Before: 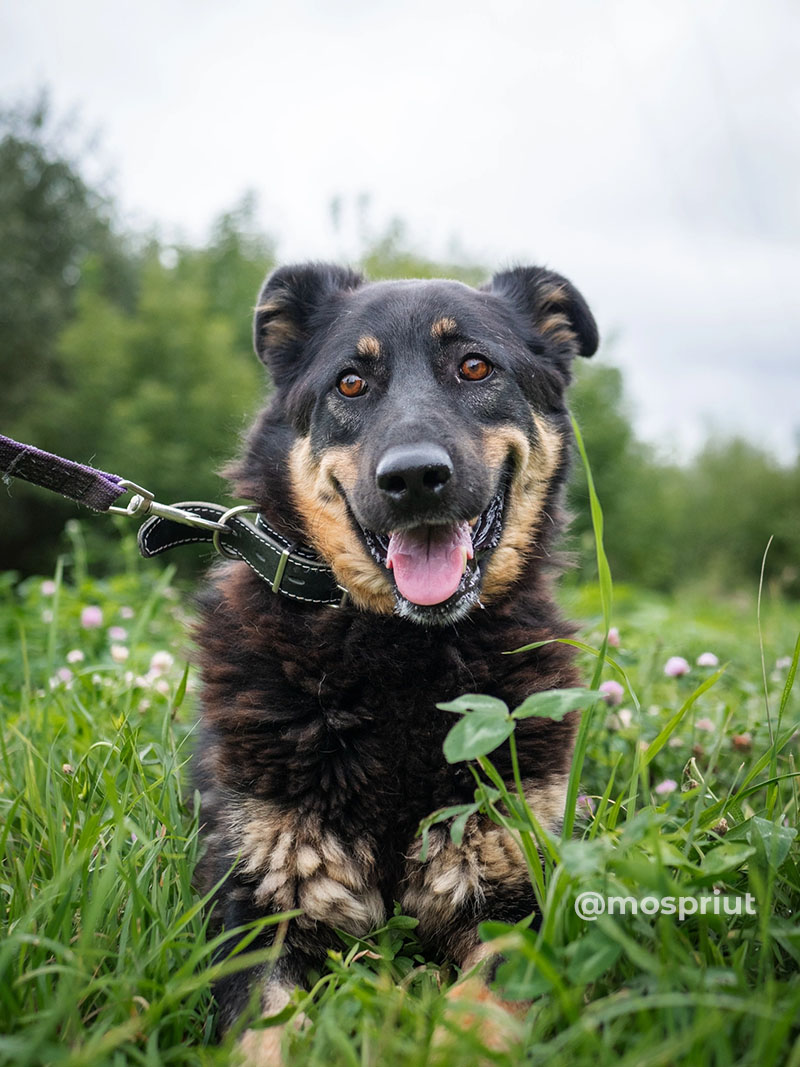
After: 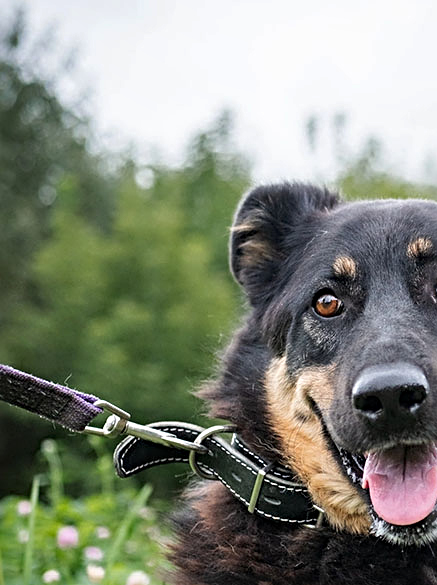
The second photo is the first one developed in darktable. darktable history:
crop and rotate: left 3.047%, top 7.509%, right 42.236%, bottom 37.598%
shadows and highlights: soften with gaussian
sharpen: radius 4
